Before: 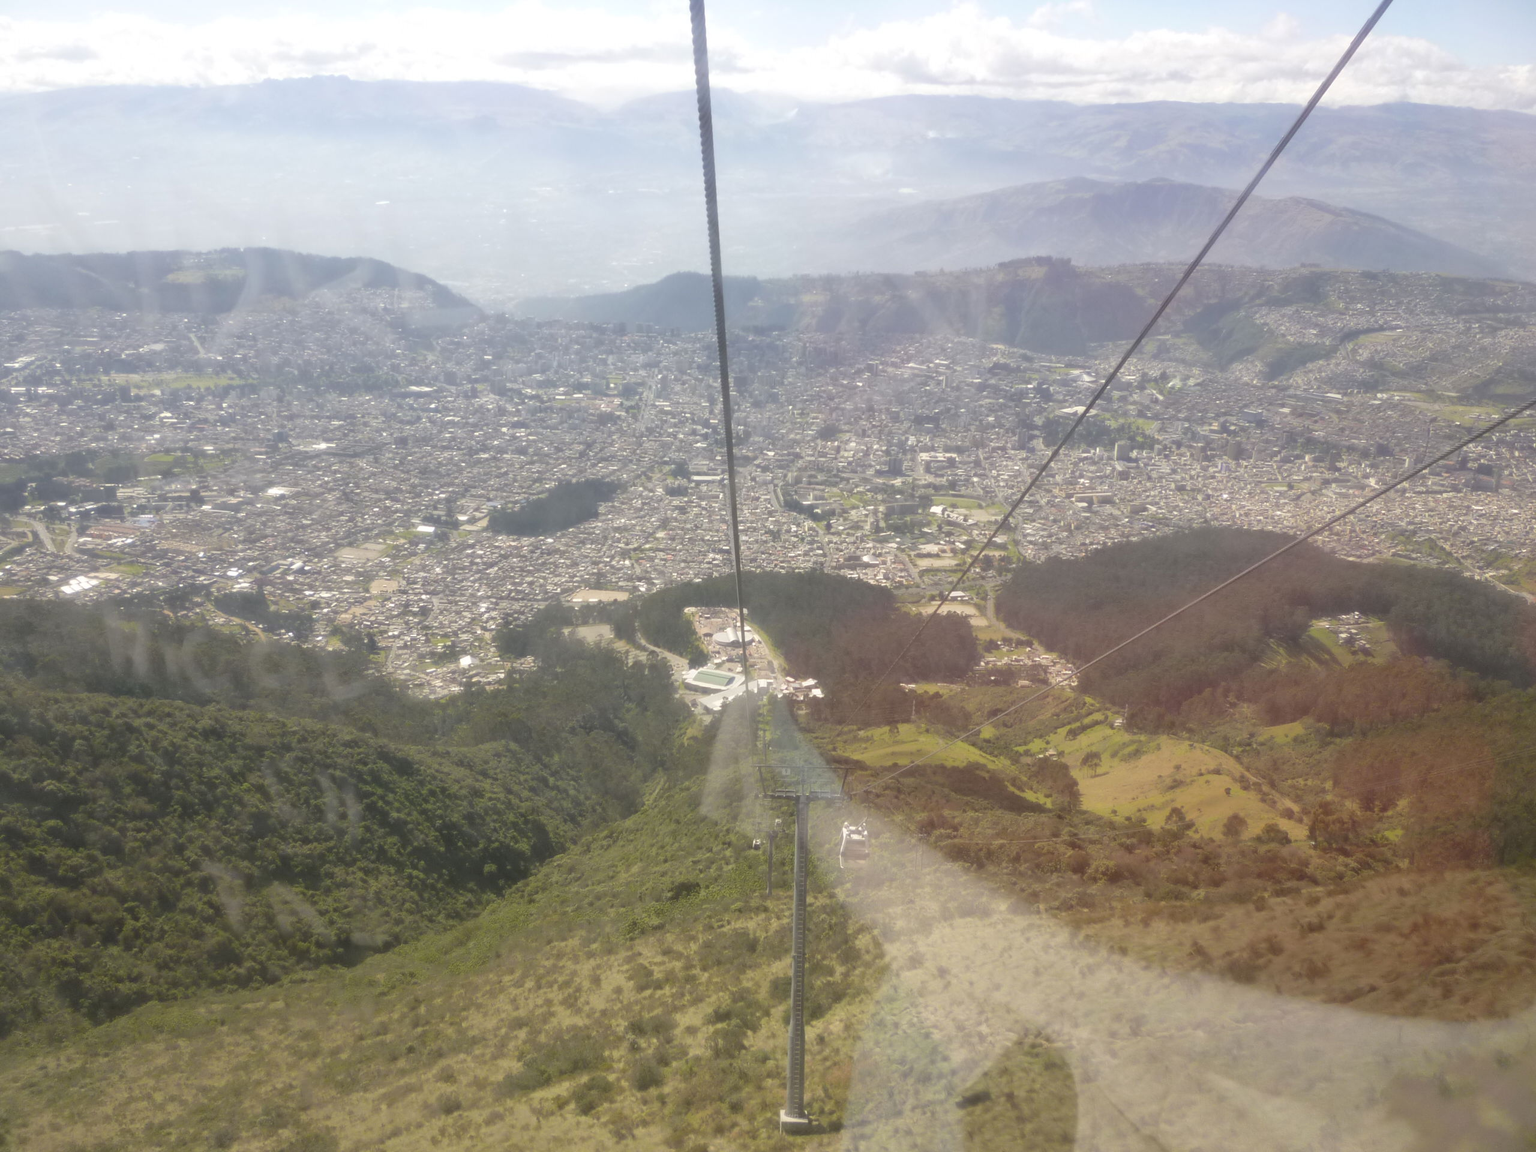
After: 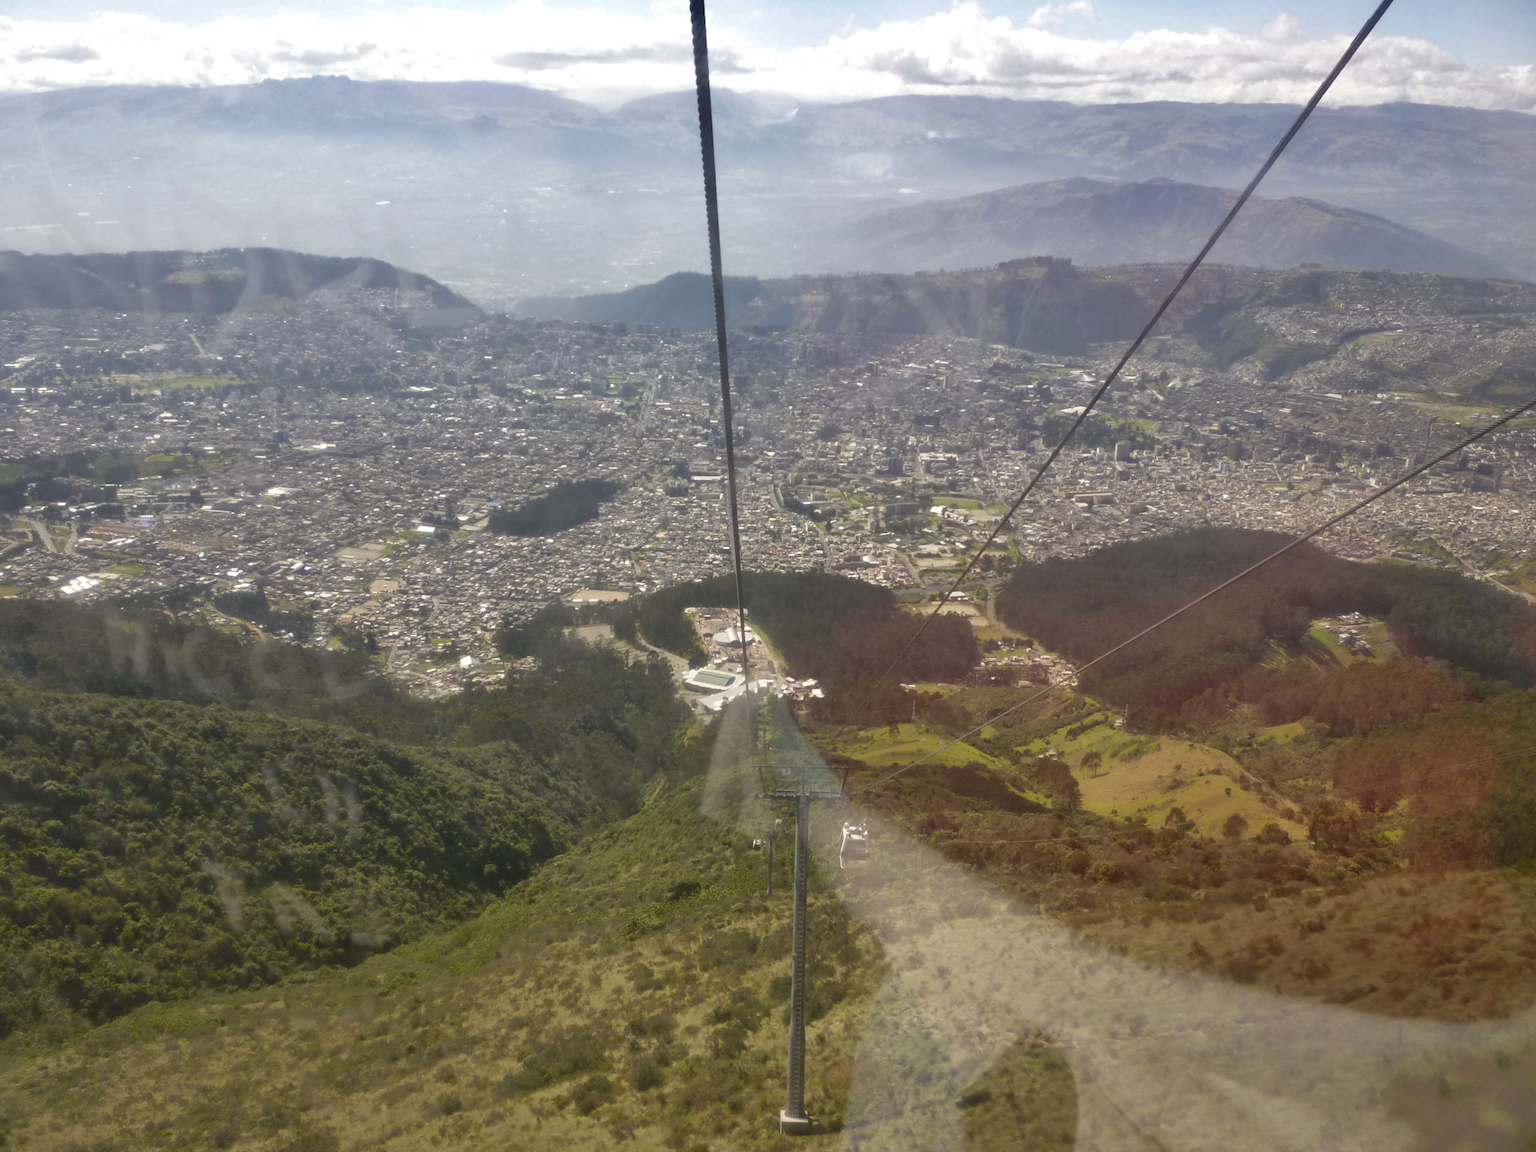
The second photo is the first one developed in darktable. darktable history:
exposure: black level correction 0.001, exposure 0.016 EV, compensate highlight preservation false
contrast brightness saturation: brightness -0.207, saturation 0.084
shadows and highlights: shadows 52.45, soften with gaussian
